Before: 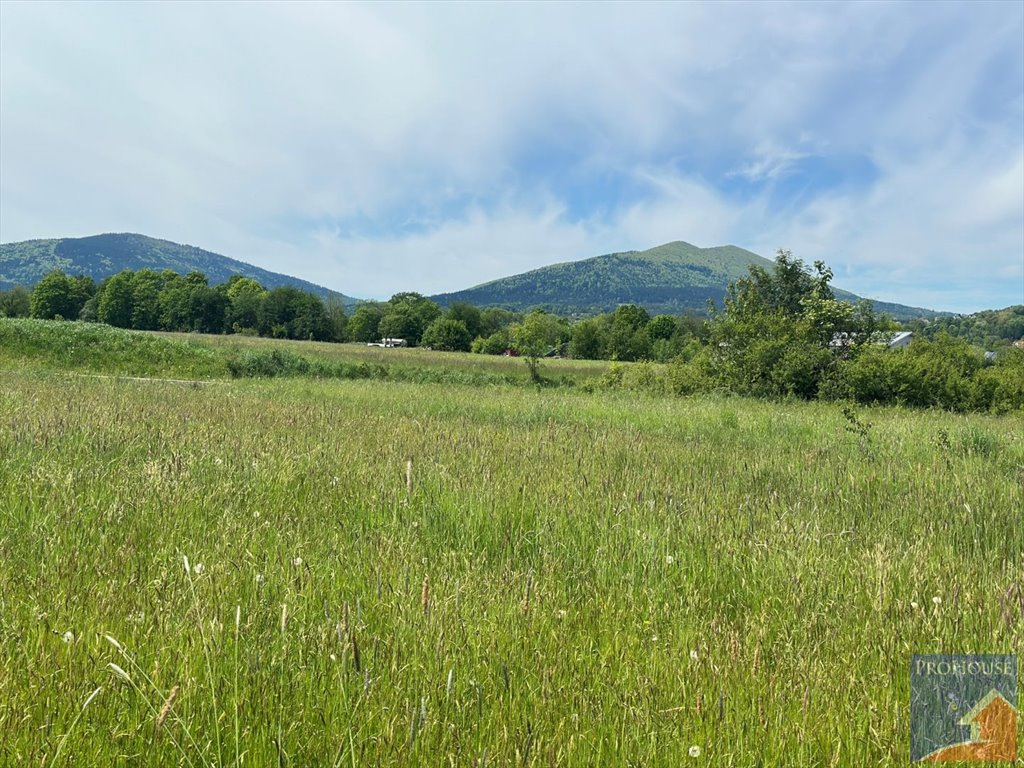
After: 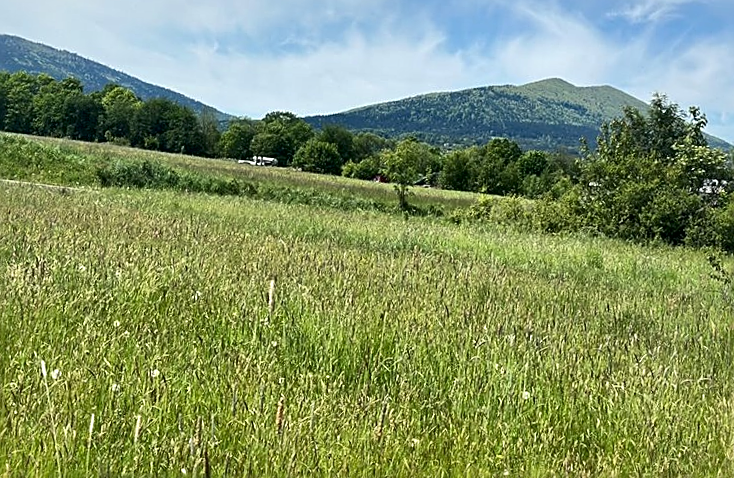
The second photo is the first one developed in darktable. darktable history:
local contrast: mode bilateral grid, contrast 70, coarseness 76, detail 180%, midtone range 0.2
crop and rotate: angle -3.67°, left 9.833%, top 20.409%, right 12.436%, bottom 12.101%
sharpen: on, module defaults
tone equalizer: edges refinement/feathering 500, mask exposure compensation -1.57 EV, preserve details no
